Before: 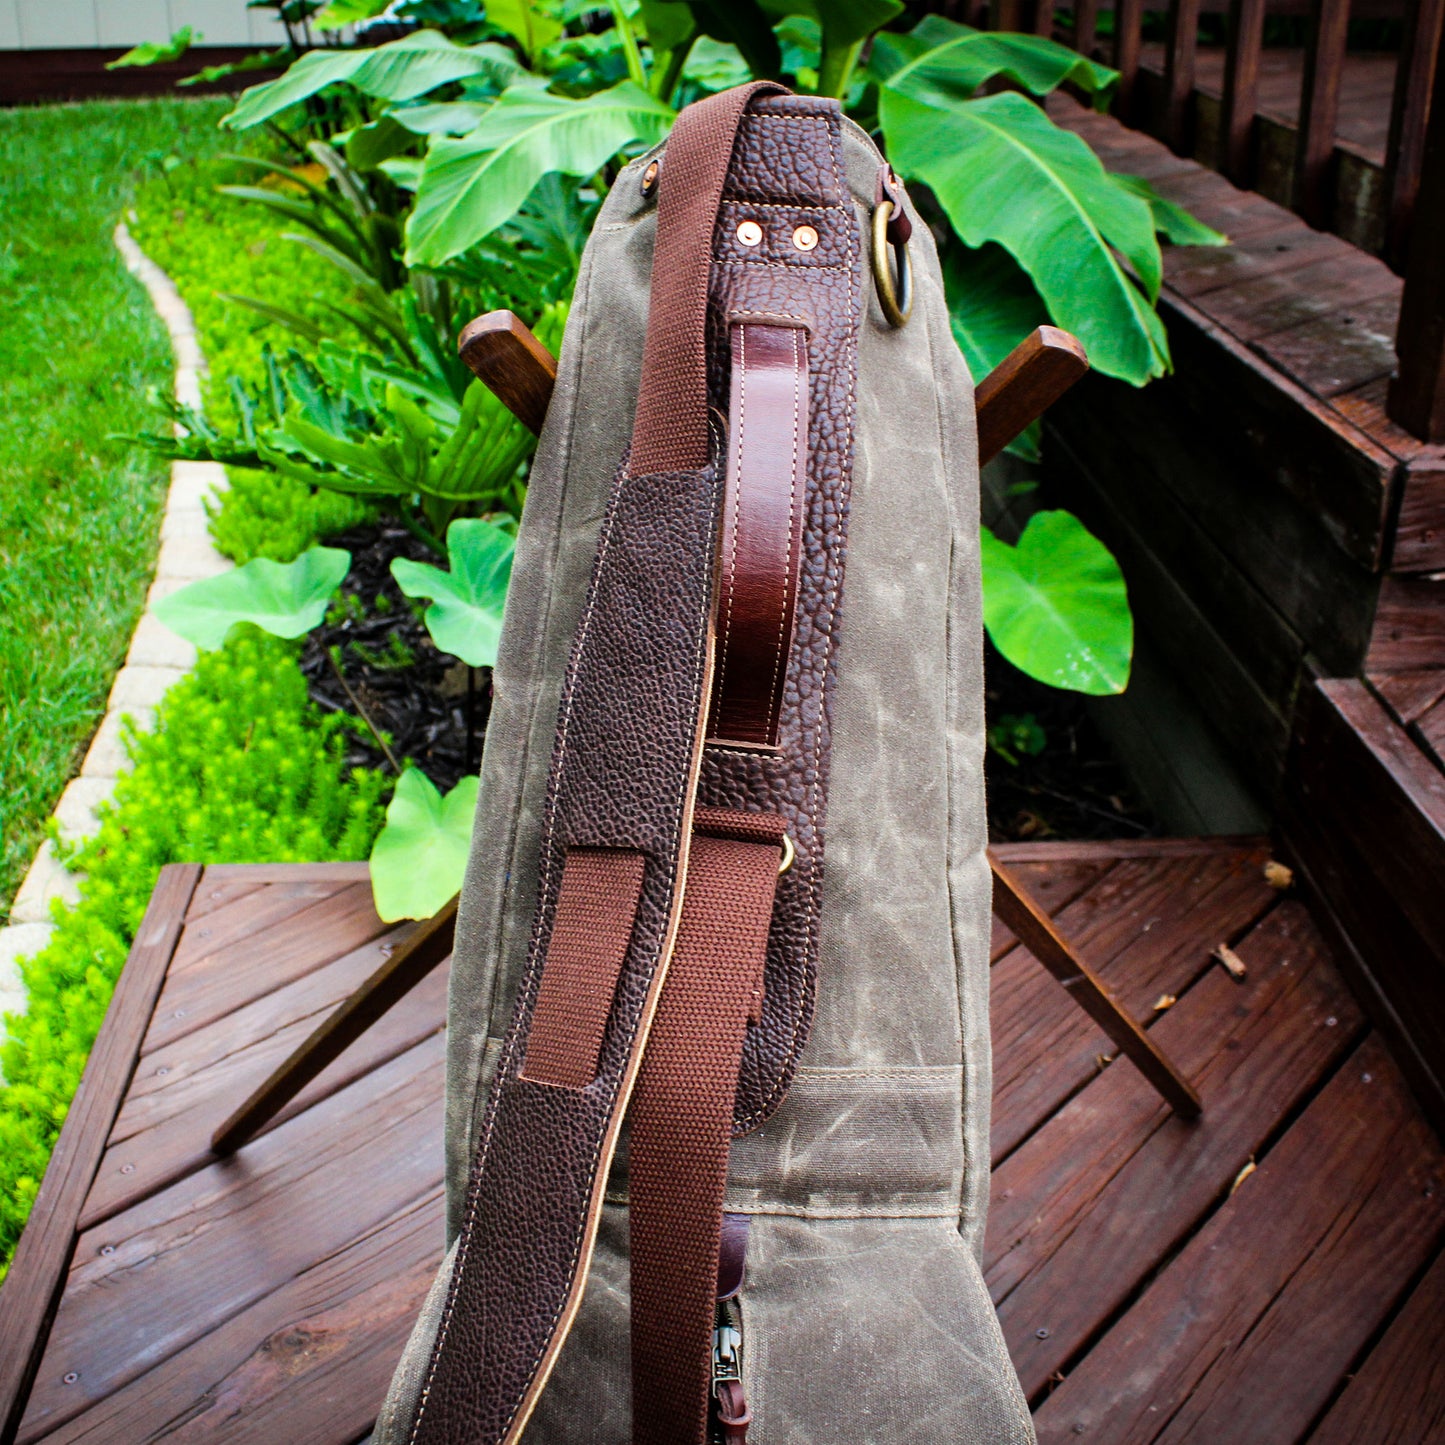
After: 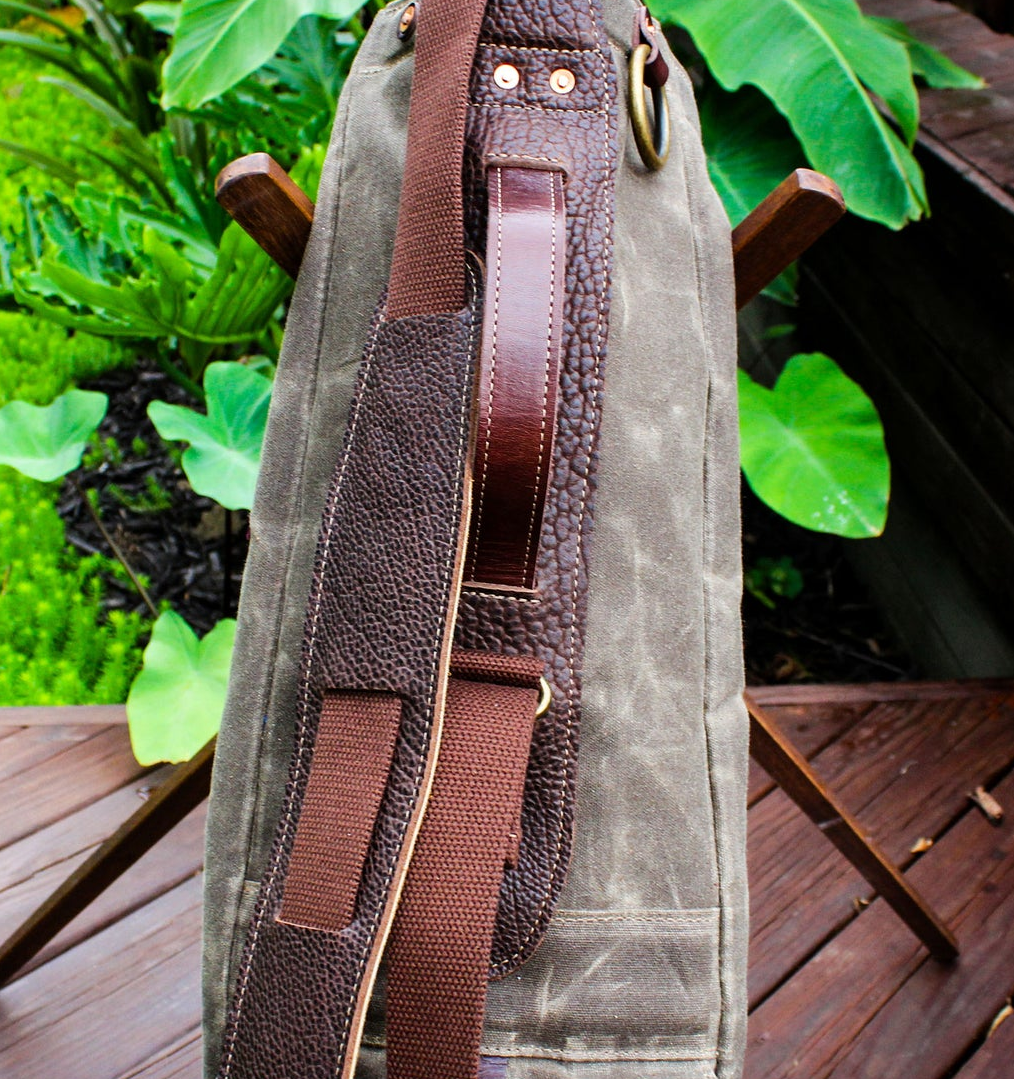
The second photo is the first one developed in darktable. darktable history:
crop and rotate: left 16.856%, top 10.897%, right 12.915%, bottom 14.422%
